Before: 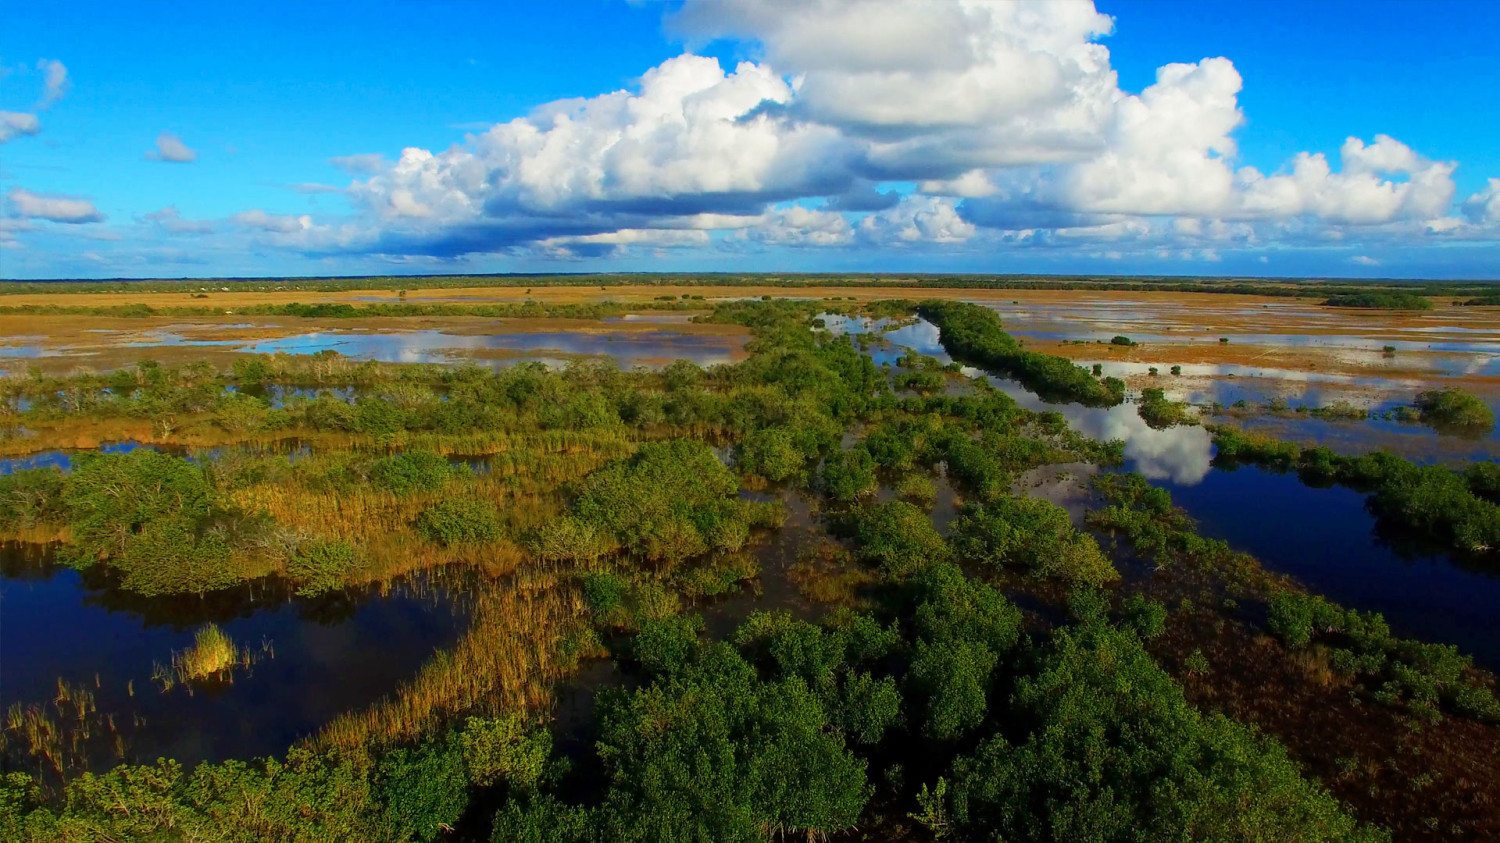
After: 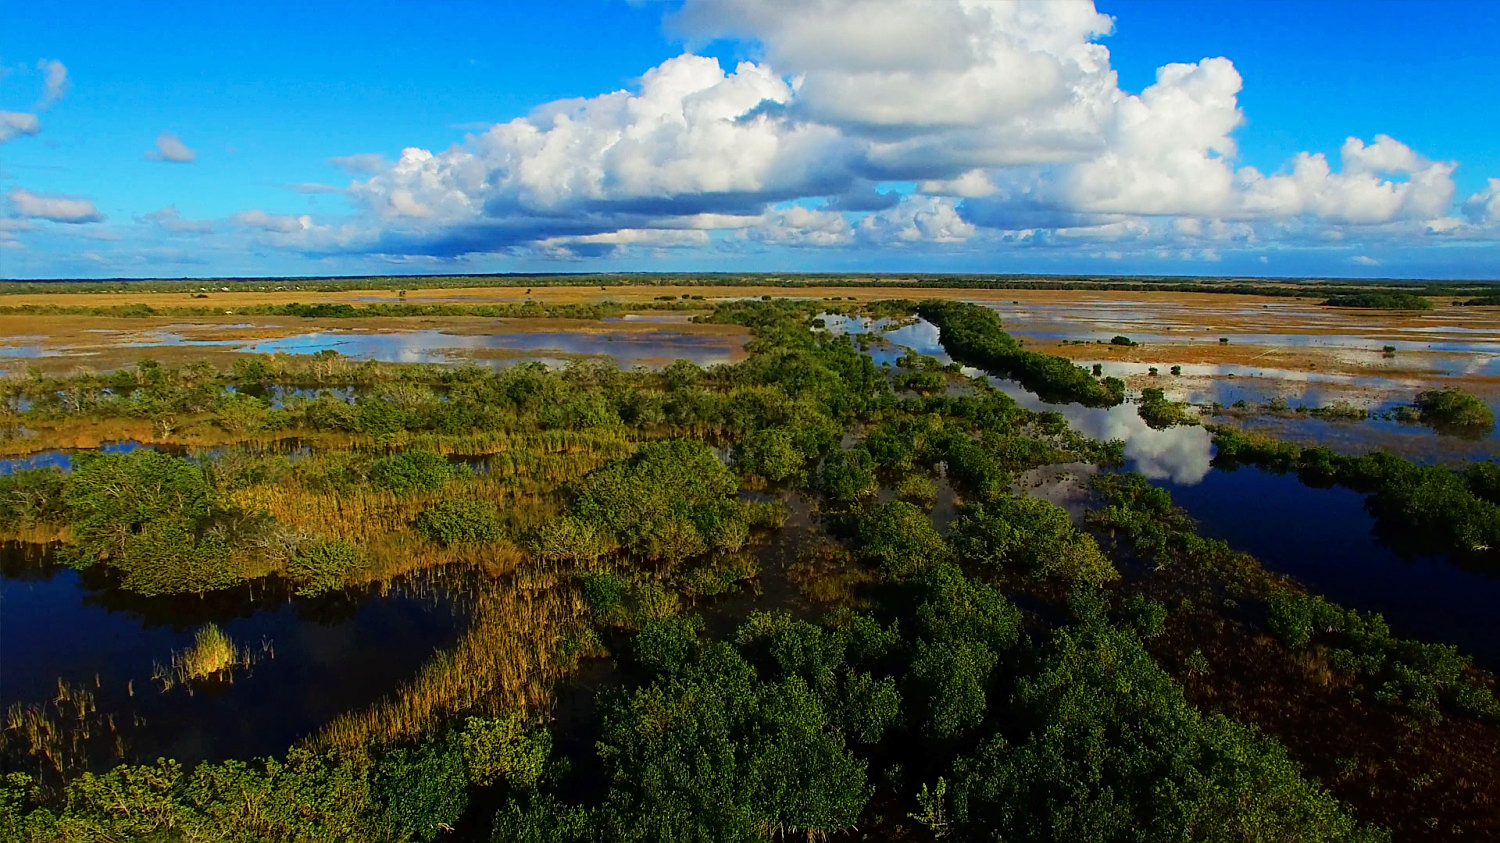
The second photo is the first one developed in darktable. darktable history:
color correction: highlights b* 0.053
sharpen: on, module defaults
tone curve: curves: ch0 [(0, 0) (0.003, 0.008) (0.011, 0.01) (0.025, 0.012) (0.044, 0.023) (0.069, 0.033) (0.1, 0.046) (0.136, 0.075) (0.177, 0.116) (0.224, 0.171) (0.277, 0.235) (0.335, 0.312) (0.399, 0.397) (0.468, 0.466) (0.543, 0.54) (0.623, 0.62) (0.709, 0.701) (0.801, 0.782) (0.898, 0.877) (1, 1)]
